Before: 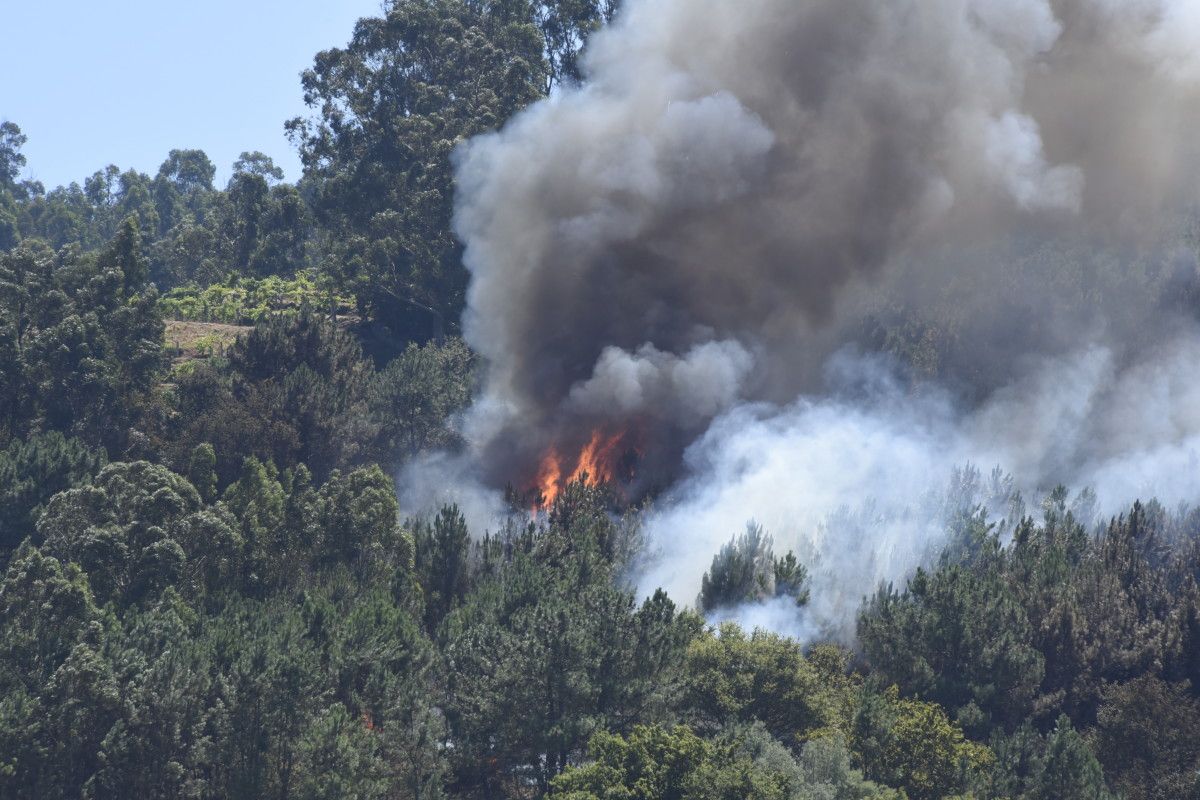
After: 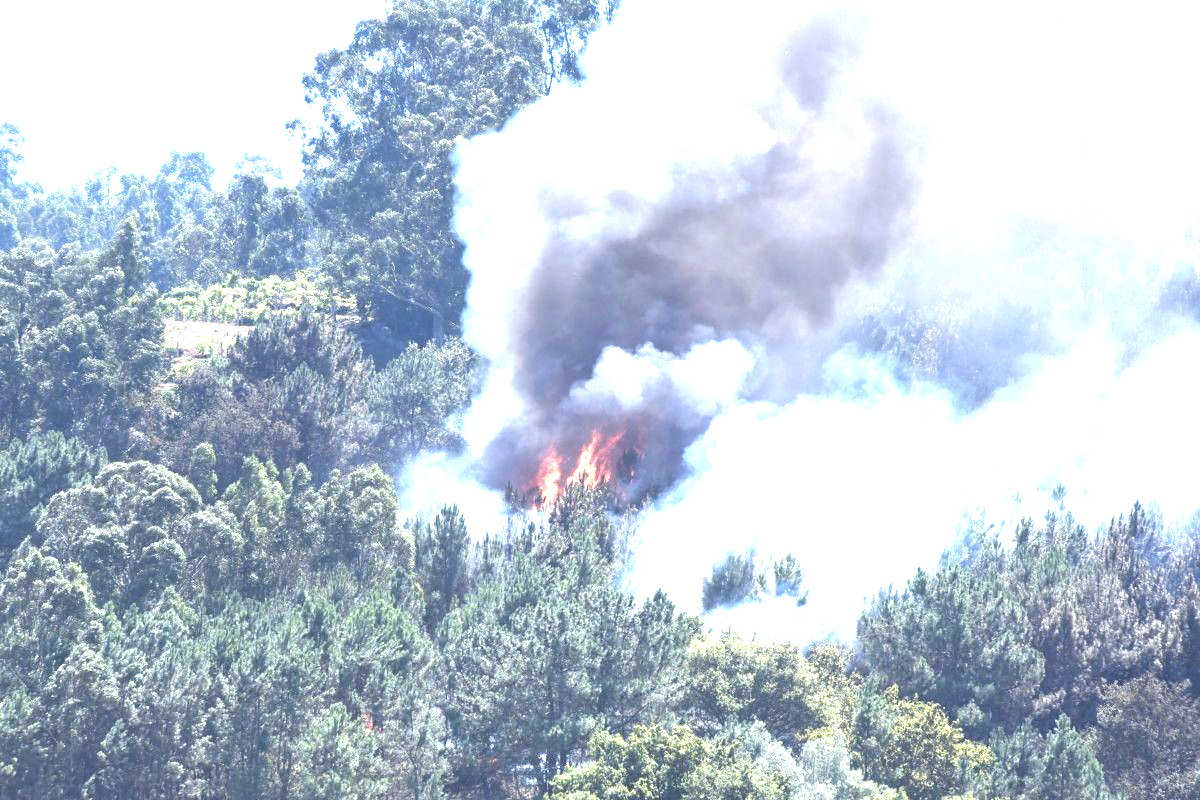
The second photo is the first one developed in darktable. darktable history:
tone equalizer: -8 EV -0.417 EV, -7 EV -0.389 EV, -6 EV -0.333 EV, -5 EV -0.222 EV, -3 EV 0.222 EV, -2 EV 0.333 EV, -1 EV 0.389 EV, +0 EV 0.417 EV, edges refinement/feathering 500, mask exposure compensation -1.57 EV, preserve details no
exposure: exposure 2 EV, compensate exposure bias true, compensate highlight preservation false
color correction: highlights a* -0.772, highlights b* -8.92
